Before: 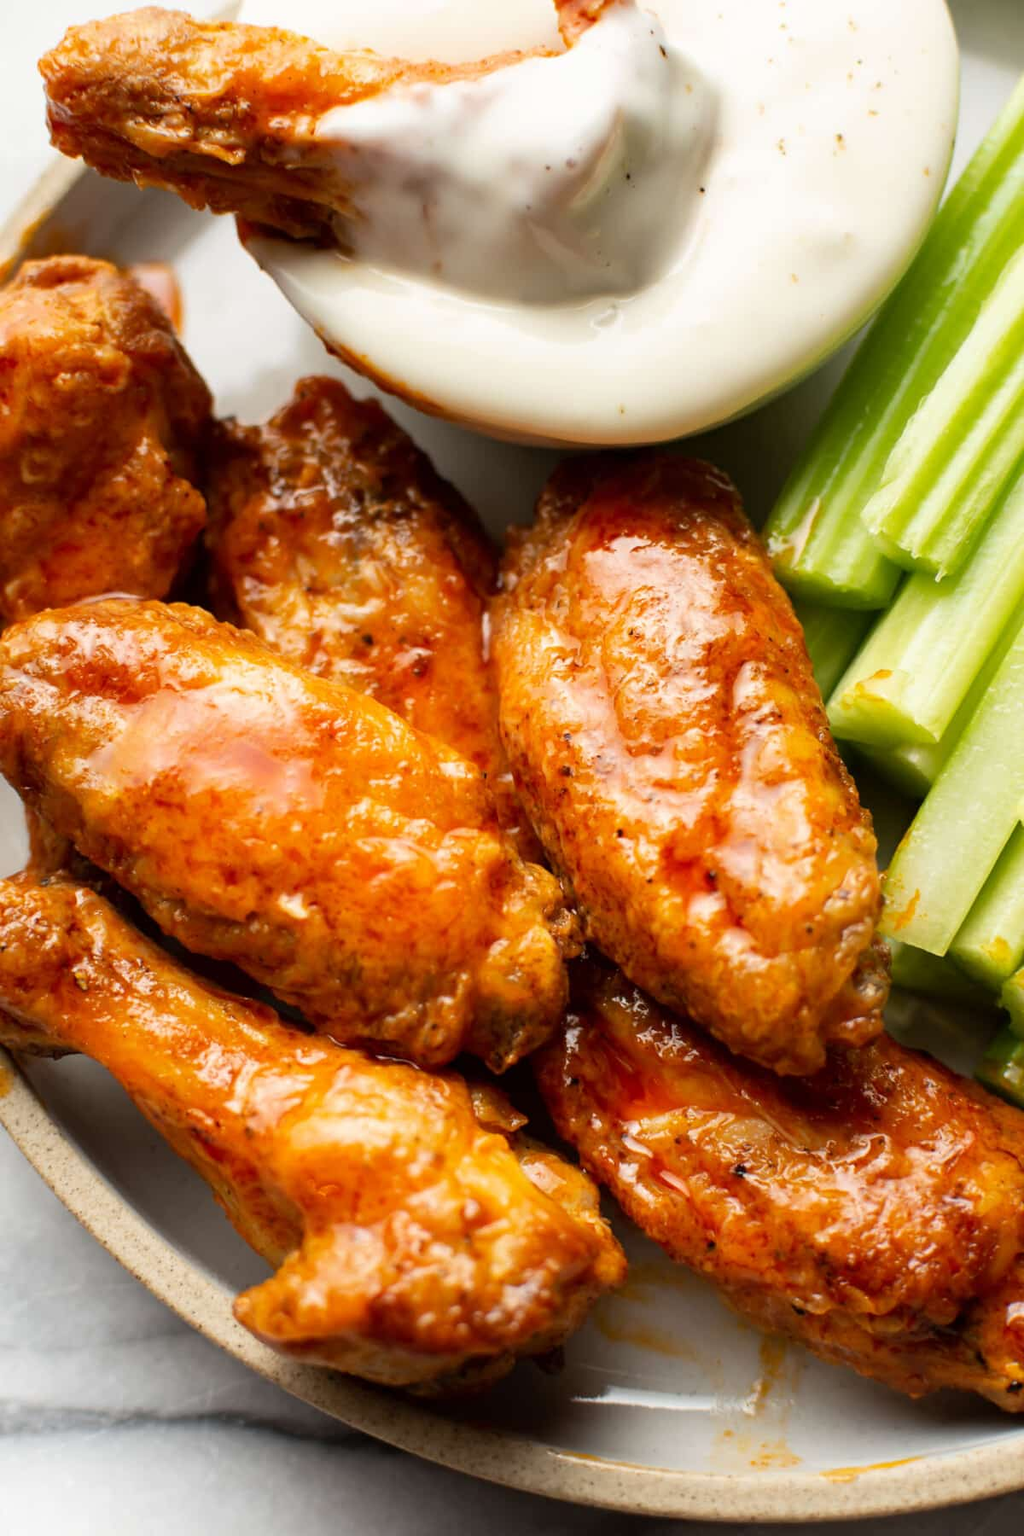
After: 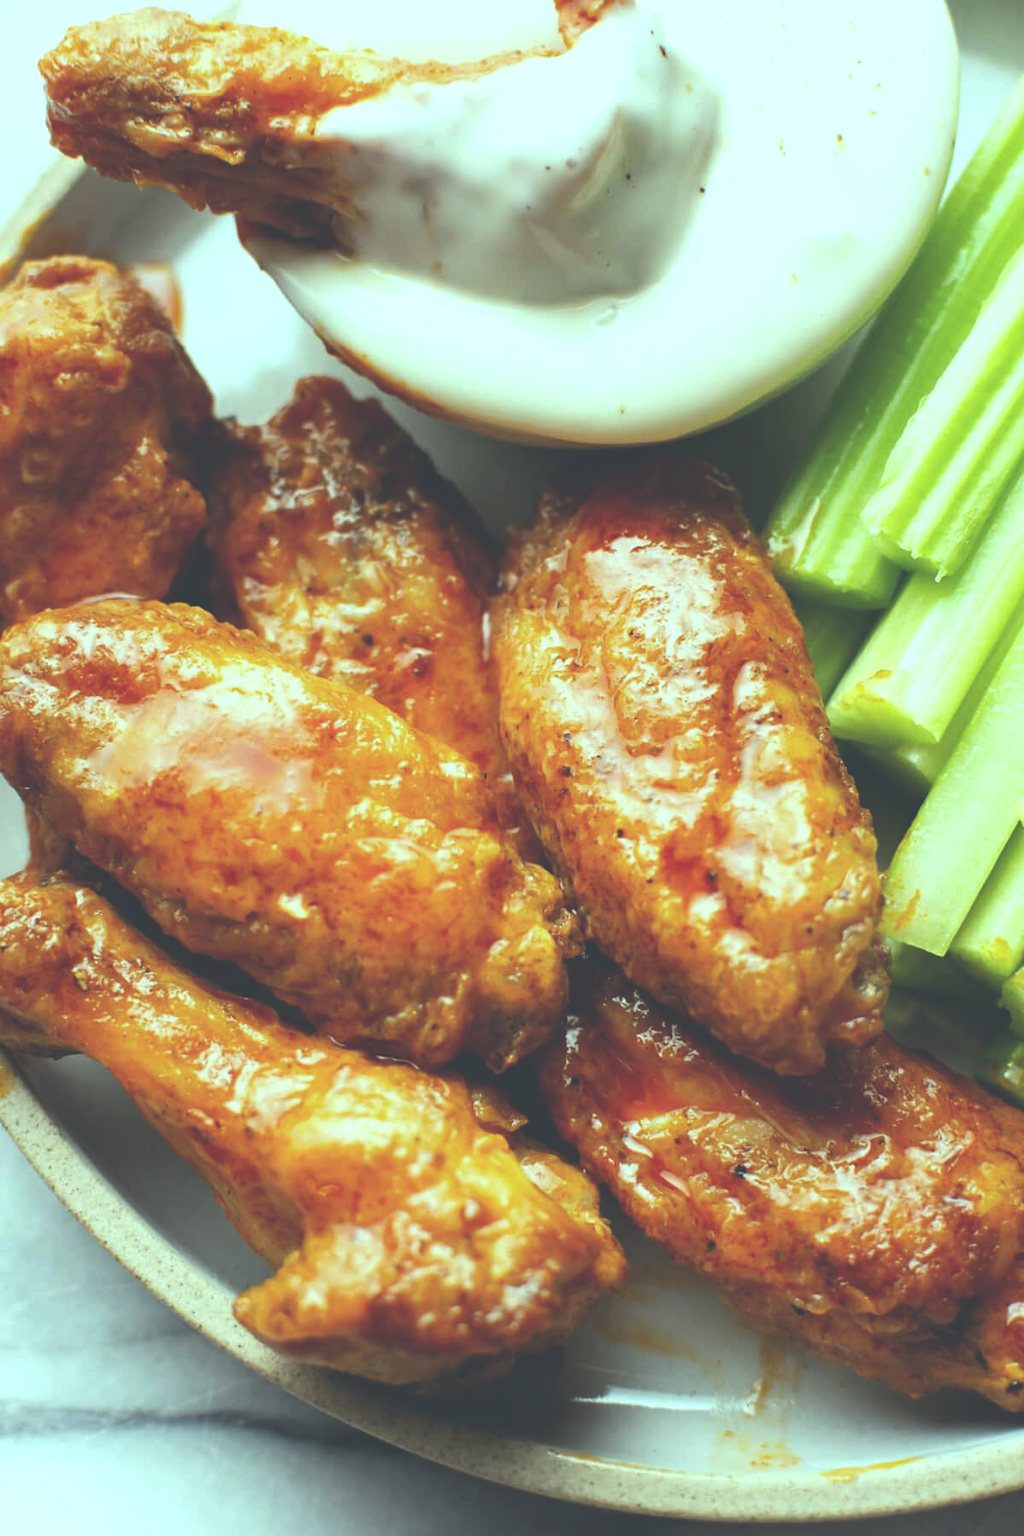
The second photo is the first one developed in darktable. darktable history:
color balance: mode lift, gamma, gain (sRGB), lift [0.997, 0.979, 1.021, 1.011], gamma [1, 1.084, 0.916, 0.998], gain [1, 0.87, 1.13, 1.101], contrast 4.55%, contrast fulcrum 38.24%, output saturation 104.09%
exposure: black level correction -0.041, exposure 0.064 EV, compensate highlight preservation false
